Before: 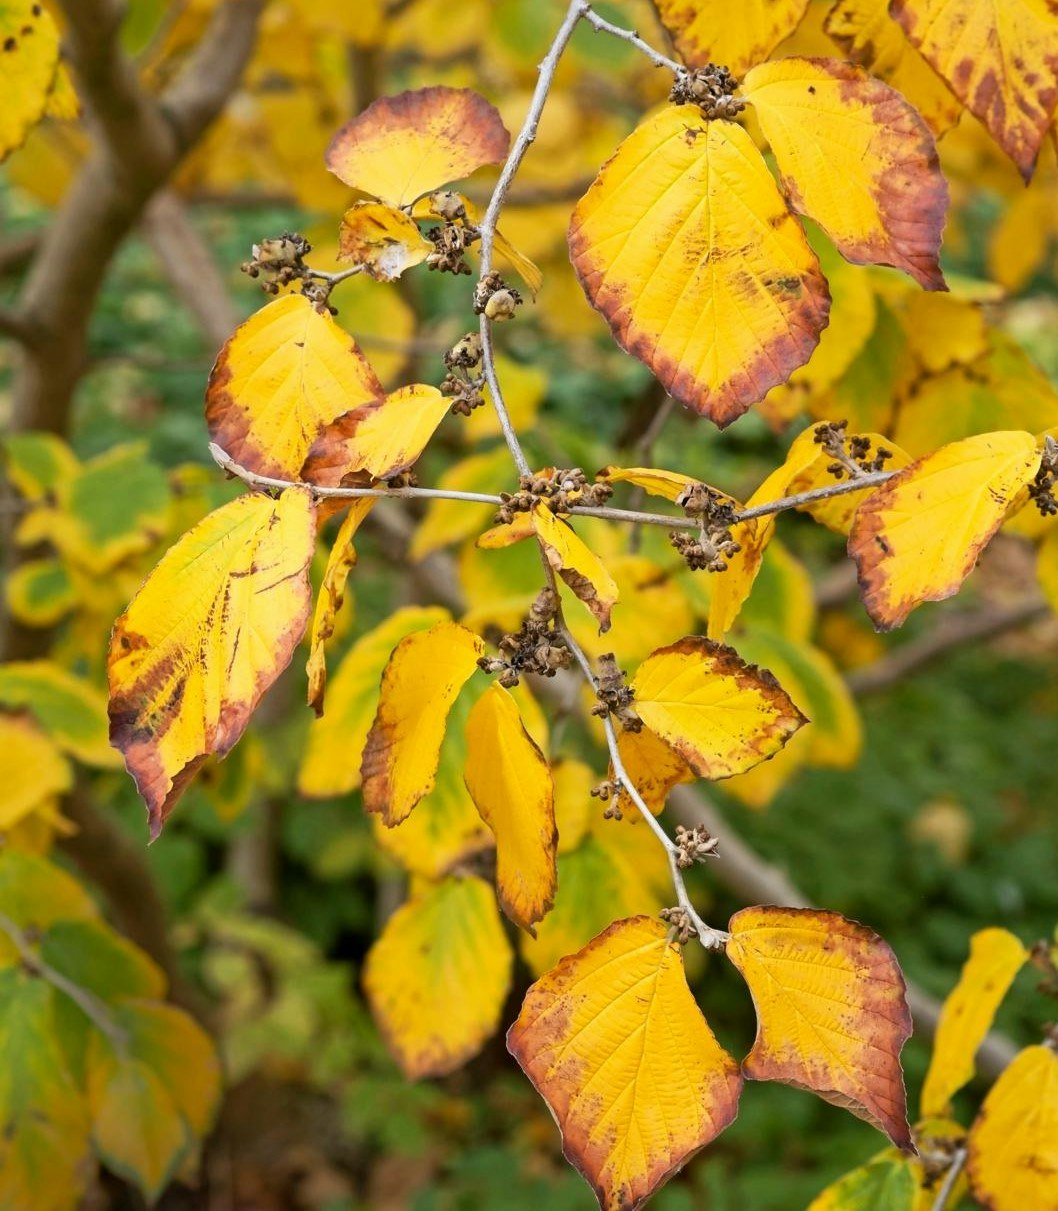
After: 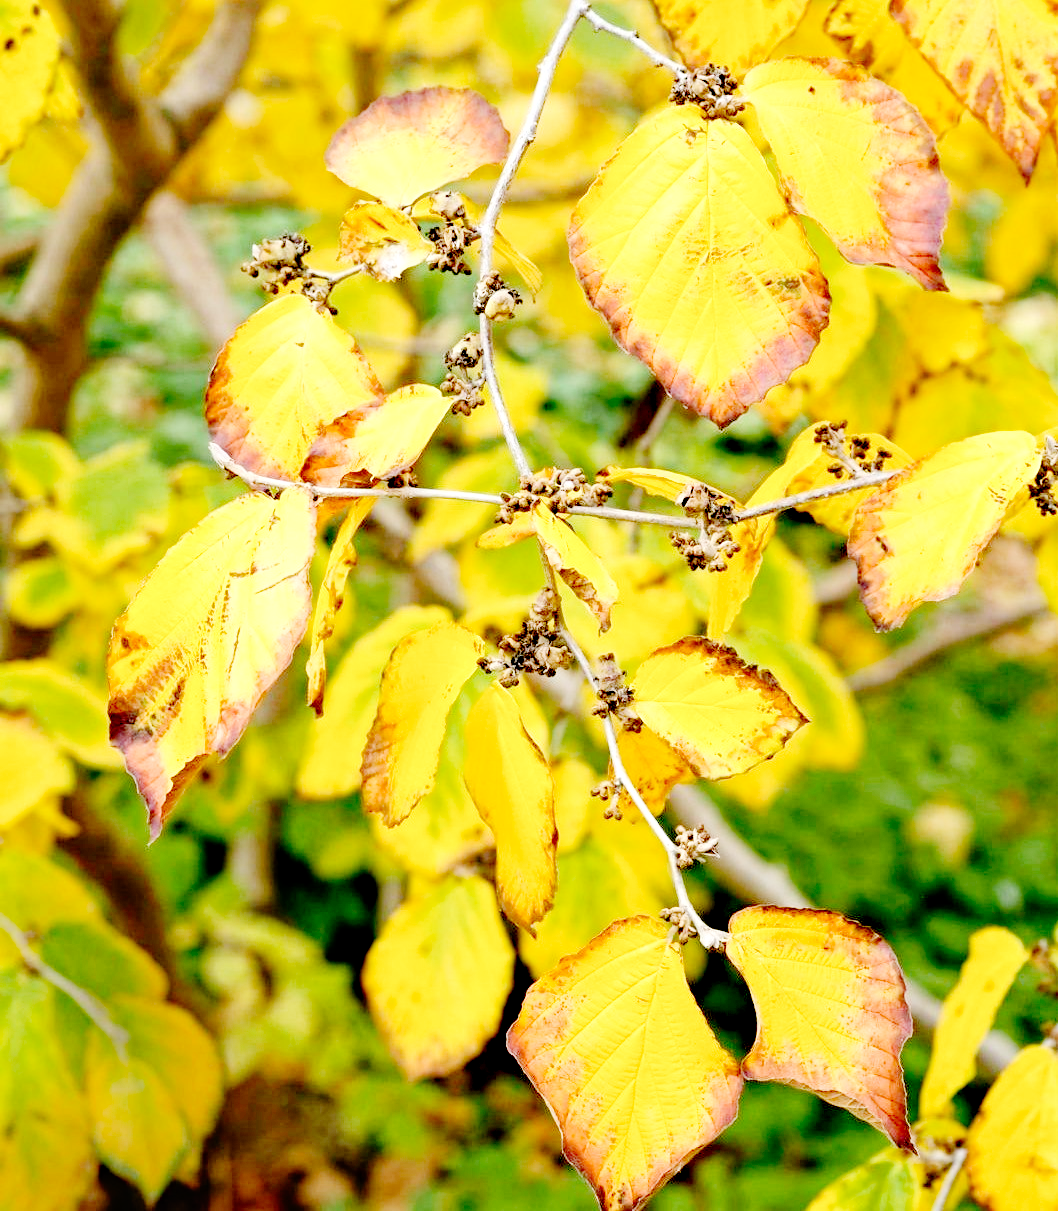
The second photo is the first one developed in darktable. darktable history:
base curve: curves: ch0 [(0, 0) (0.036, 0.01) (0.123, 0.254) (0.258, 0.504) (0.507, 0.748) (1, 1)], fusion 1, preserve colors none
